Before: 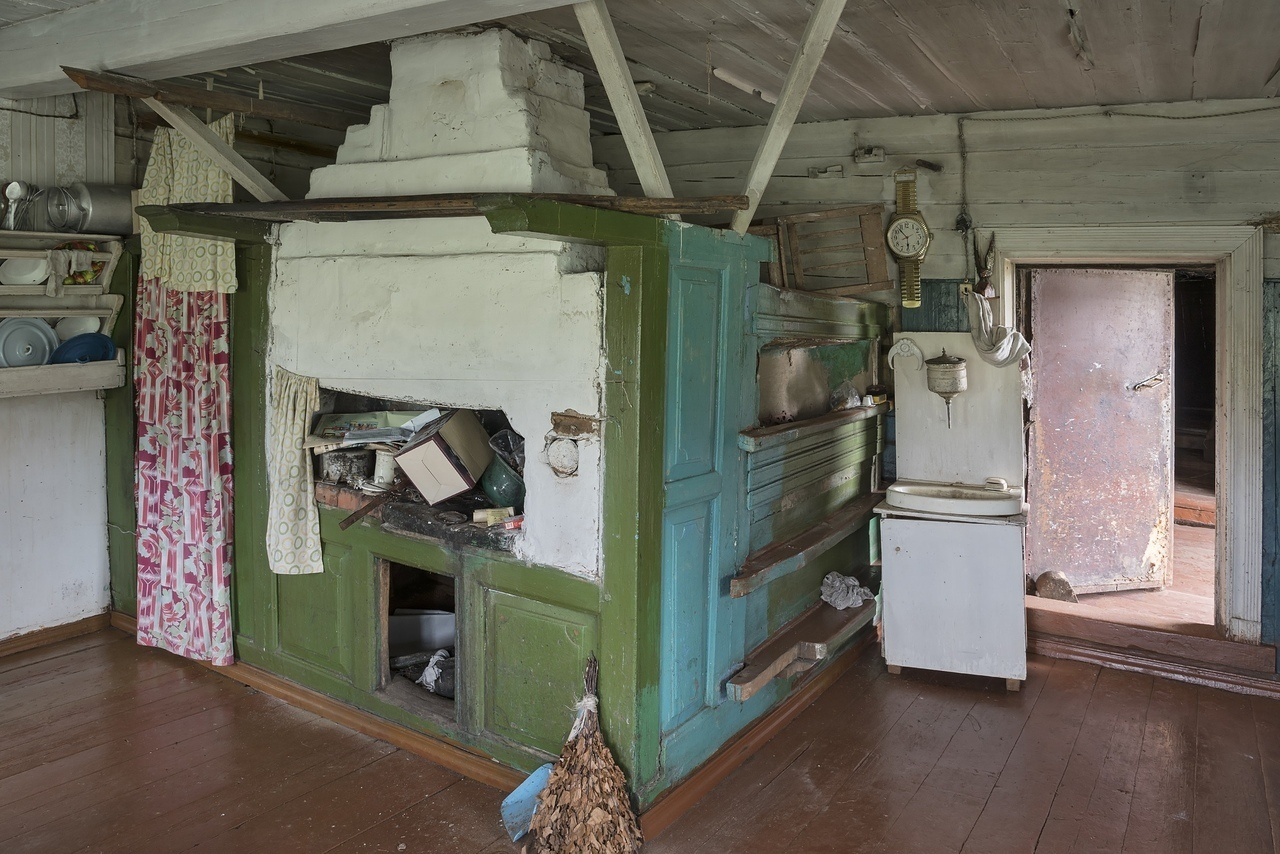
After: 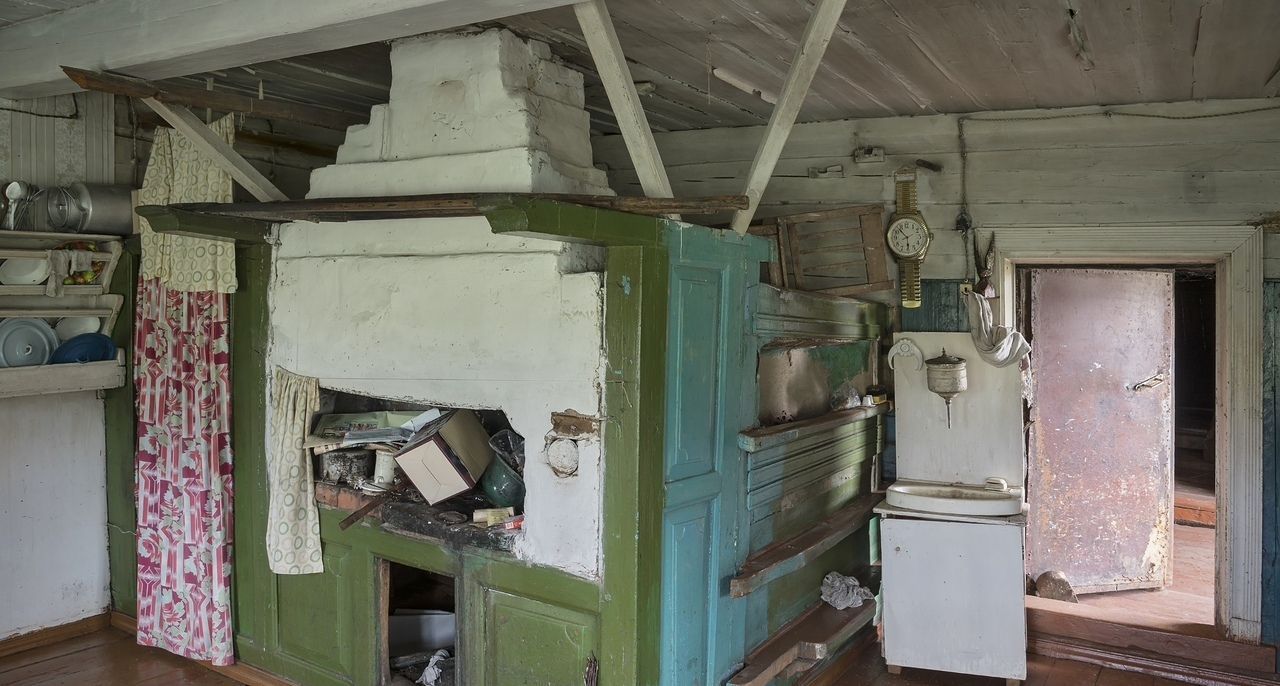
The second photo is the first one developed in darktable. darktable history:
crop: bottom 19.597%
vignetting: saturation 0.384
